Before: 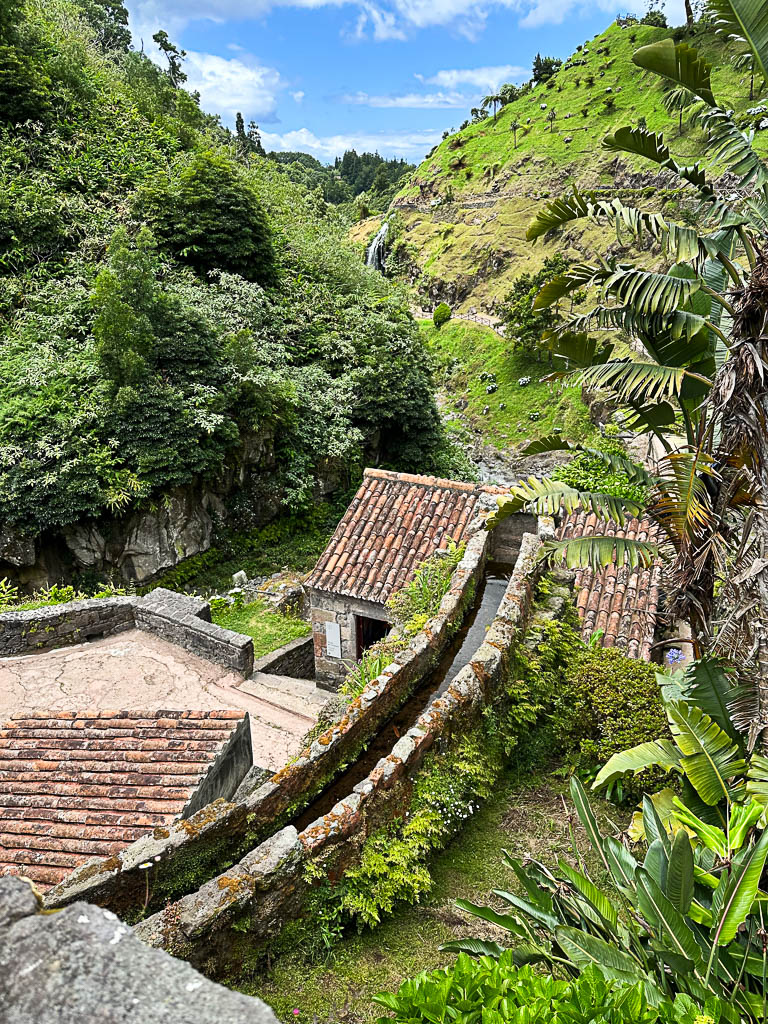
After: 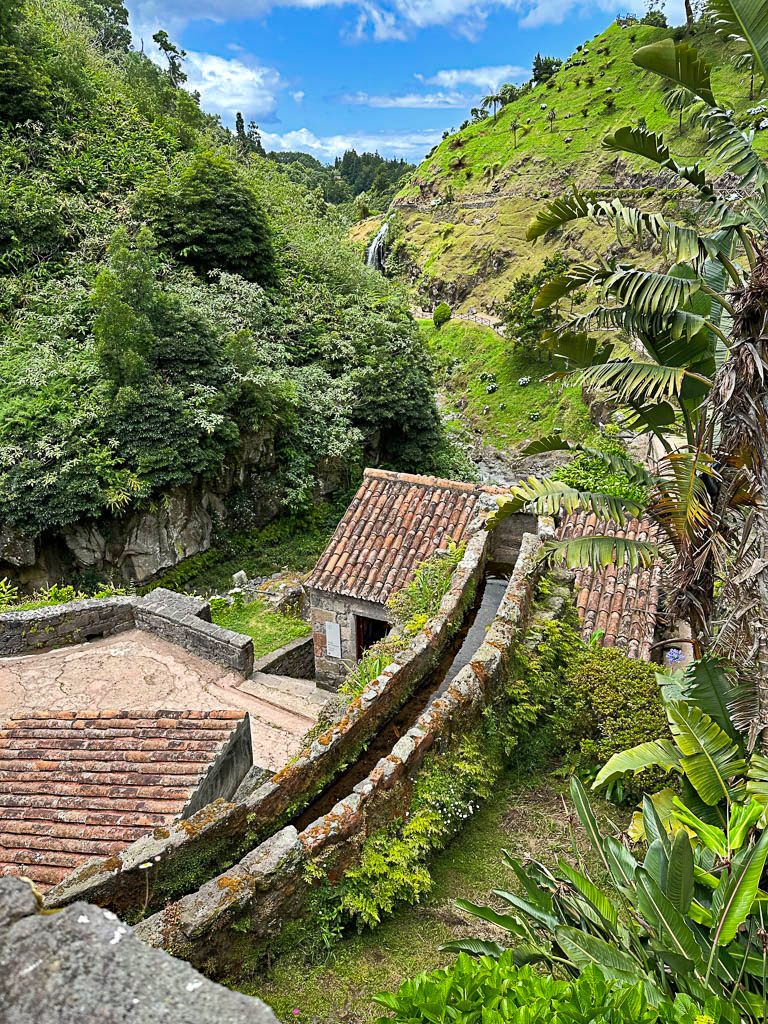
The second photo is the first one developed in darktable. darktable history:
haze removal: strength 0.286, distance 0.244, compatibility mode true, adaptive false
shadows and highlights: on, module defaults
